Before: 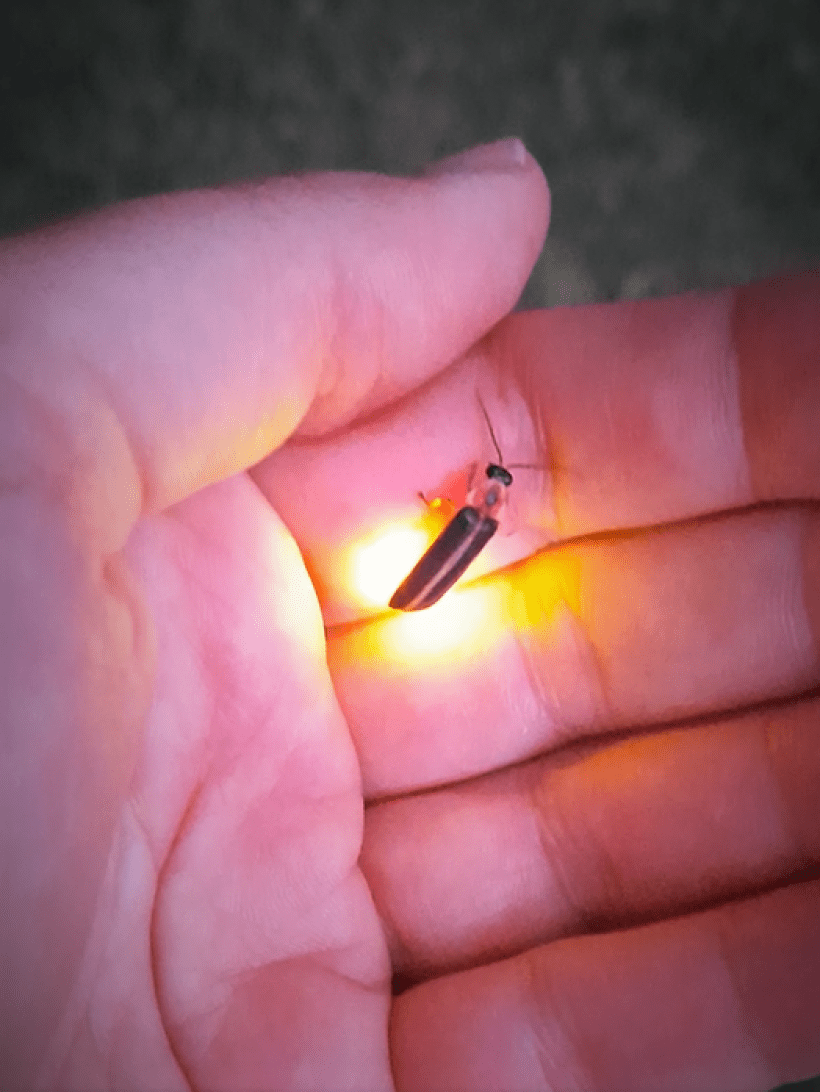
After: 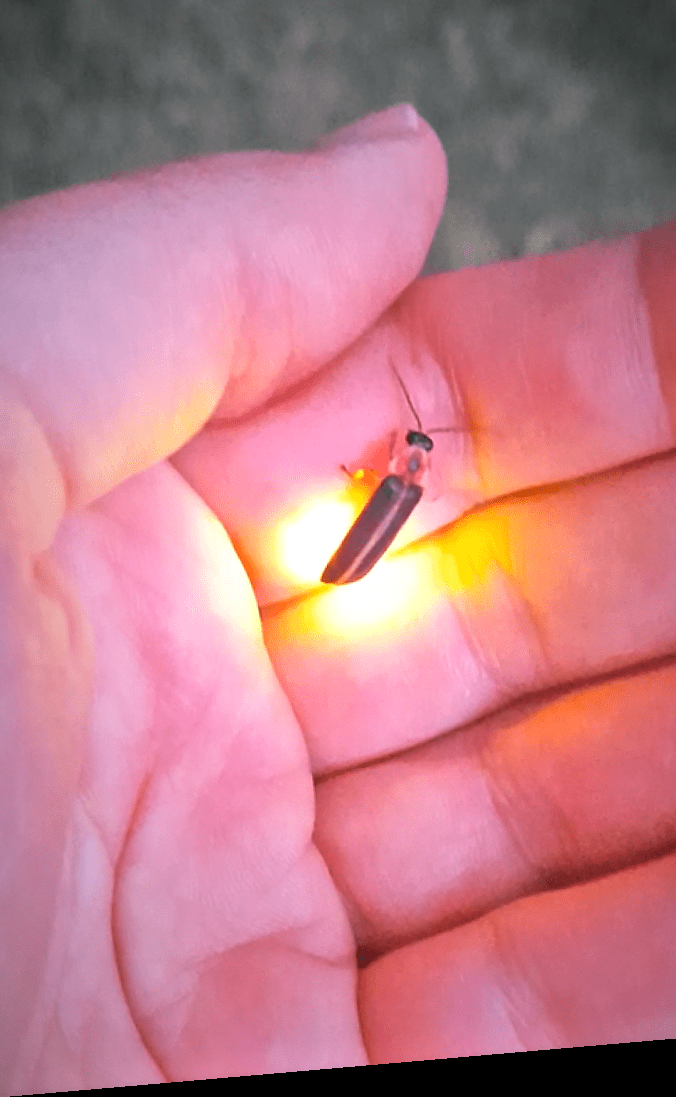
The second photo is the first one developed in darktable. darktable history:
crop and rotate: left 13.15%, top 5.251%, right 12.609%
tone equalizer: -7 EV 0.15 EV, -6 EV 0.6 EV, -5 EV 1.15 EV, -4 EV 1.33 EV, -3 EV 1.15 EV, -2 EV 0.6 EV, -1 EV 0.15 EV, mask exposure compensation -0.5 EV
exposure: exposure 0.178 EV, compensate exposure bias true, compensate highlight preservation false
rotate and perspective: rotation -4.98°, automatic cropping off
